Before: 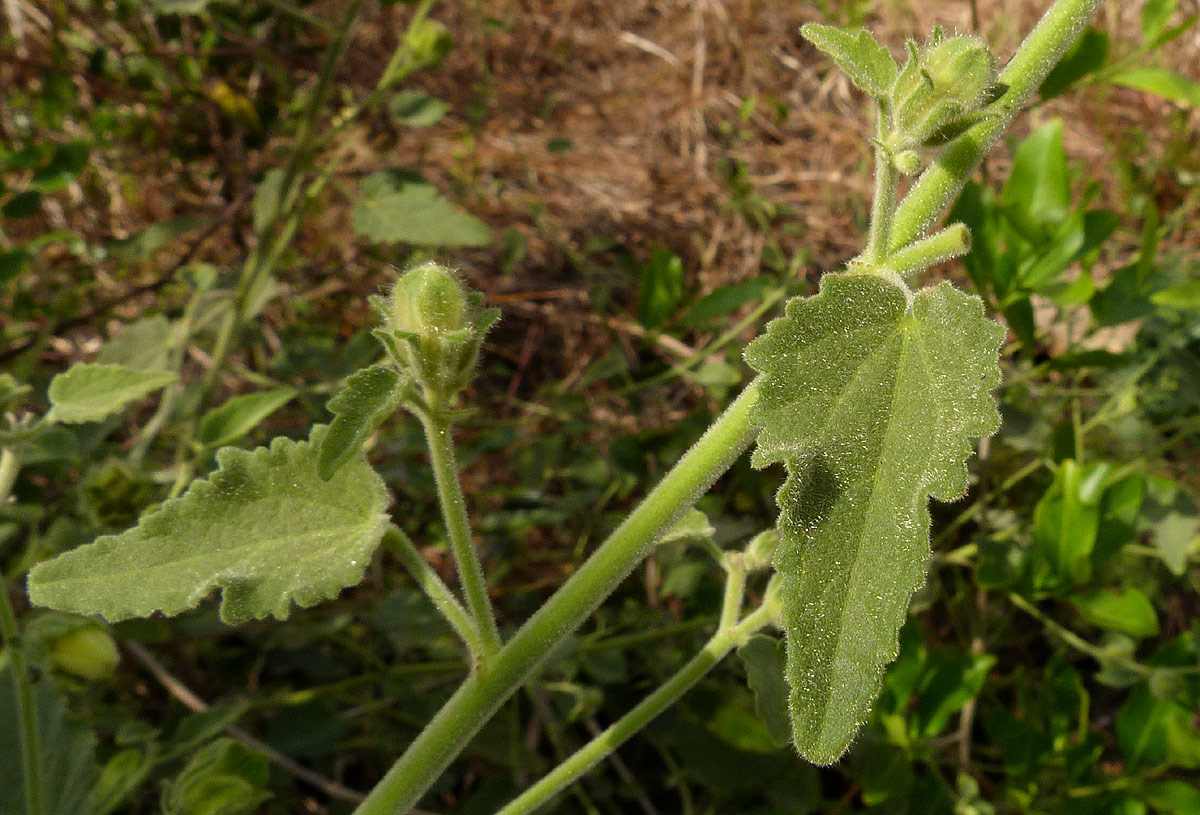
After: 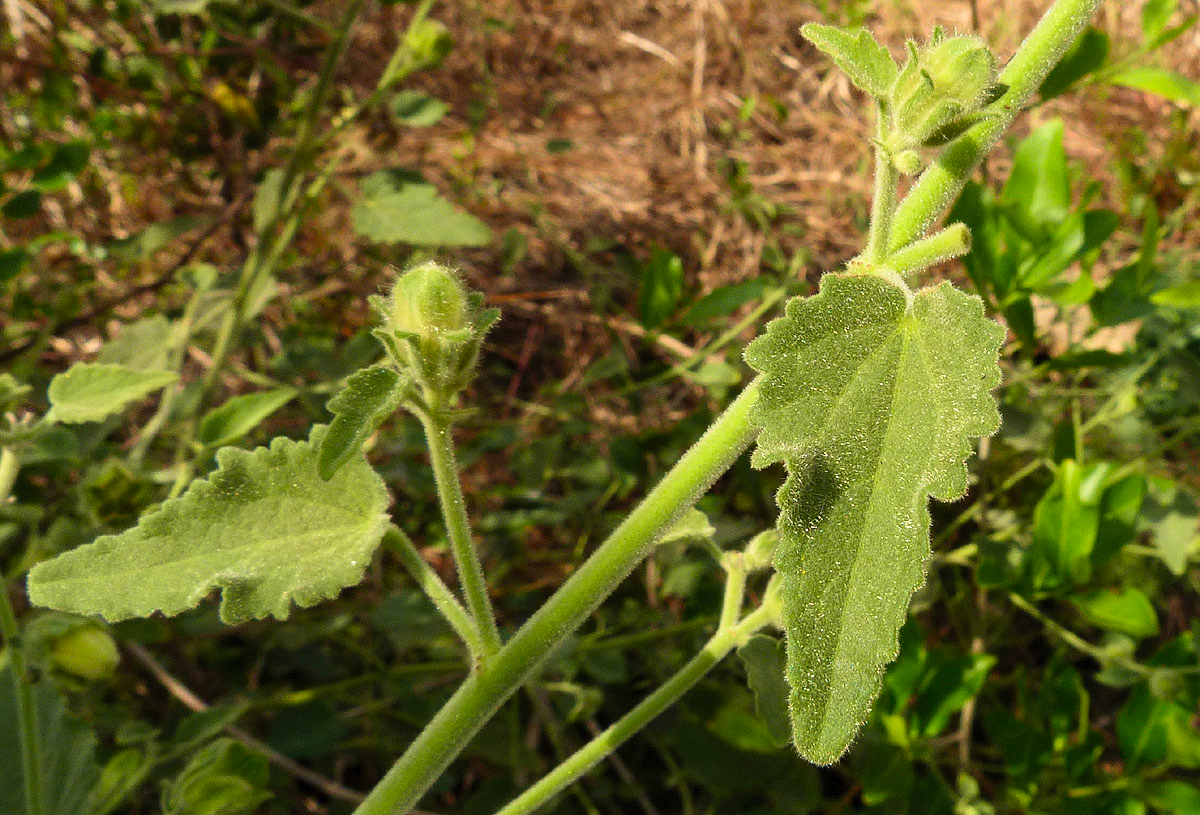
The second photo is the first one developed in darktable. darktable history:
contrast brightness saturation: contrast 0.203, brightness 0.162, saturation 0.226
velvia: on, module defaults
